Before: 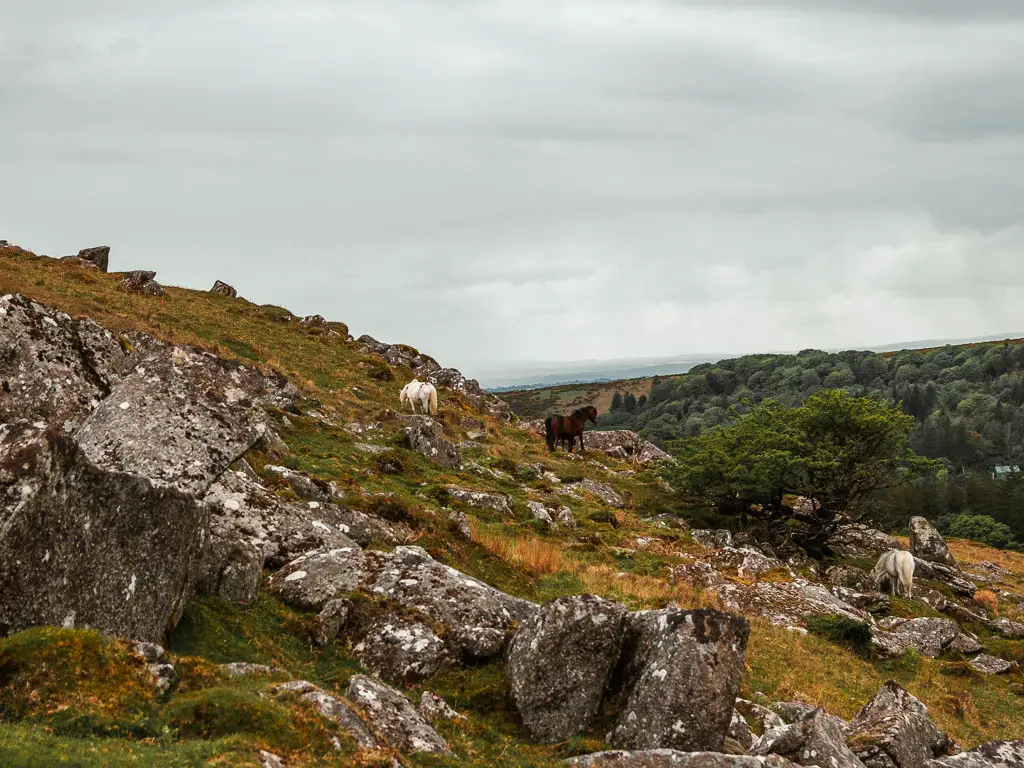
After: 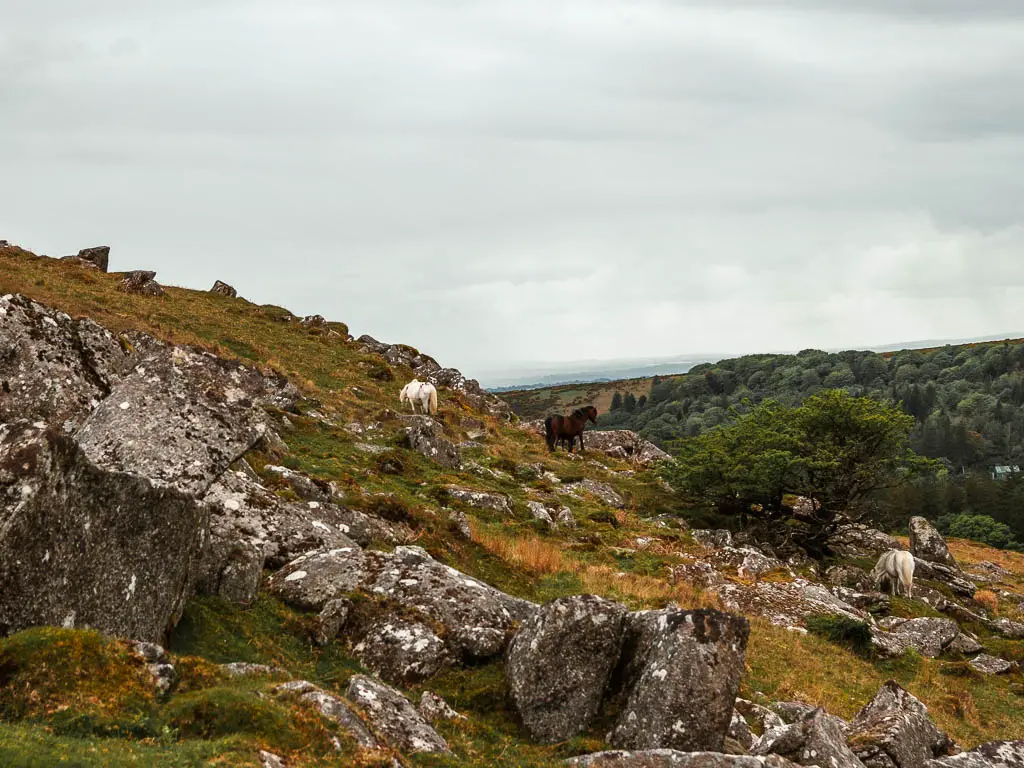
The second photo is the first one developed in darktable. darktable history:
tone equalizer: on, module defaults
shadows and highlights: shadows -1.85, highlights 38.71
